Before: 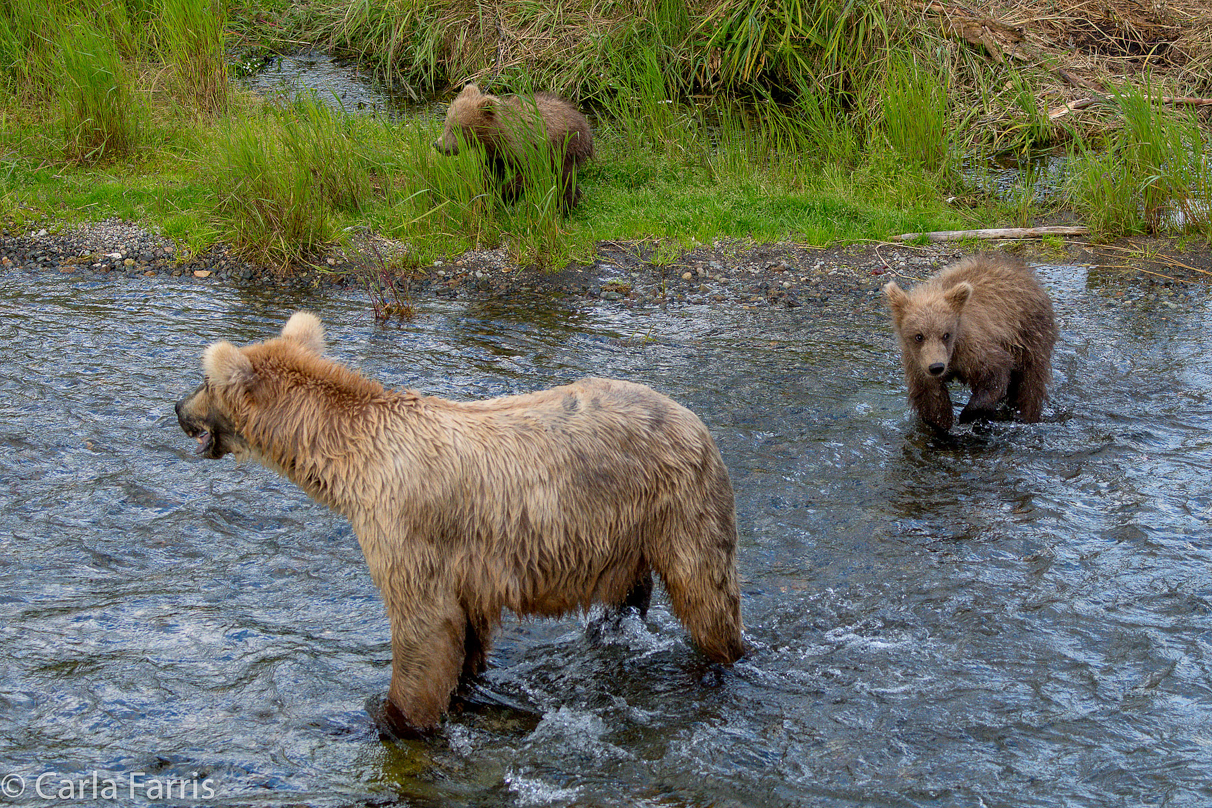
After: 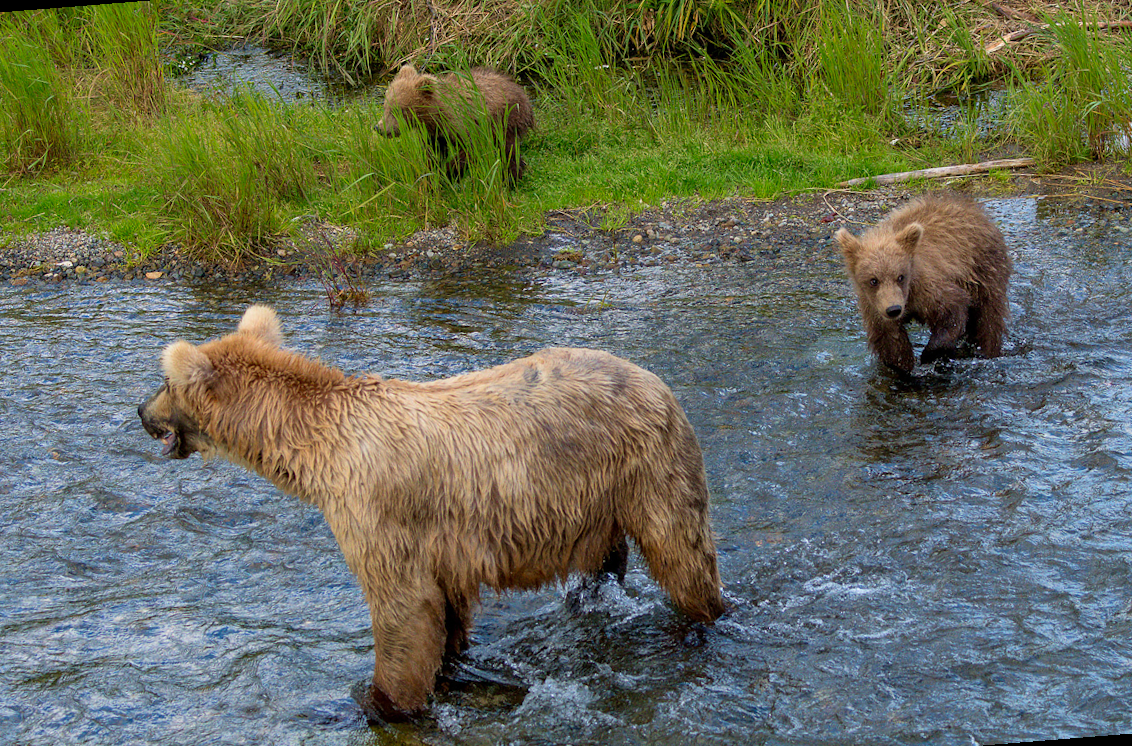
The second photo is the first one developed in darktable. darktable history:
vibrance: vibrance 15%
velvia: on, module defaults
rotate and perspective: rotation -4.57°, crop left 0.054, crop right 0.944, crop top 0.087, crop bottom 0.914
